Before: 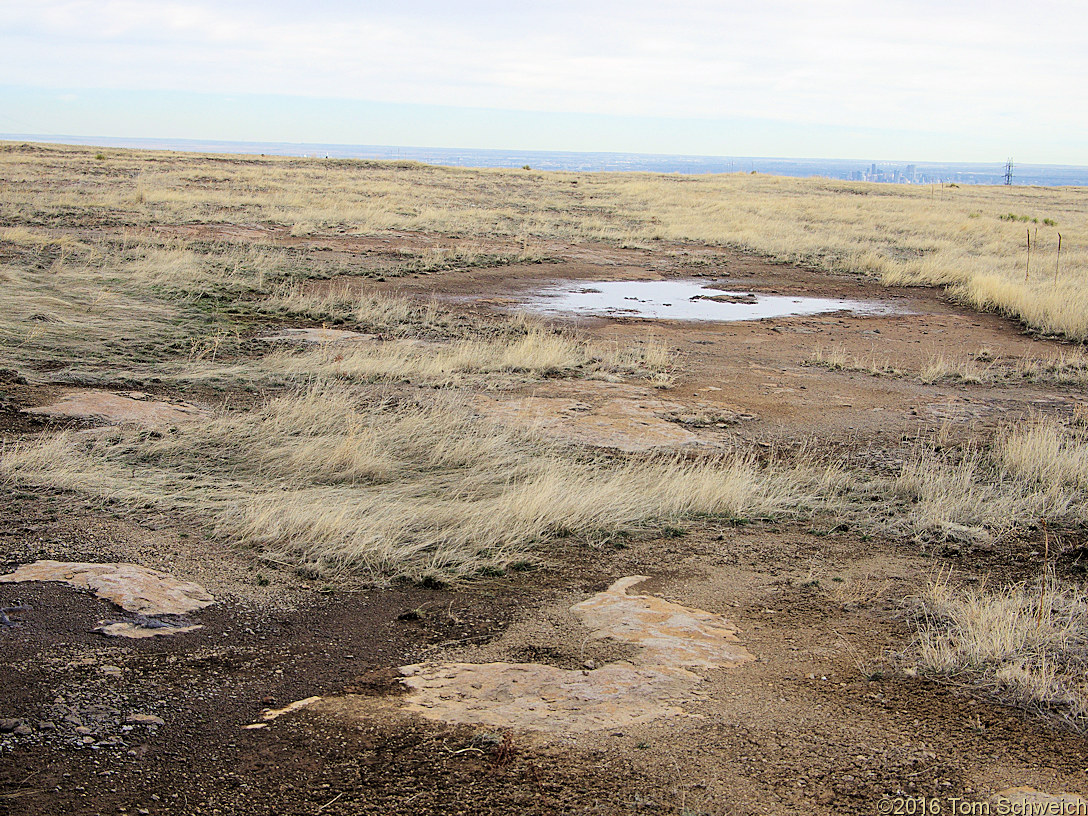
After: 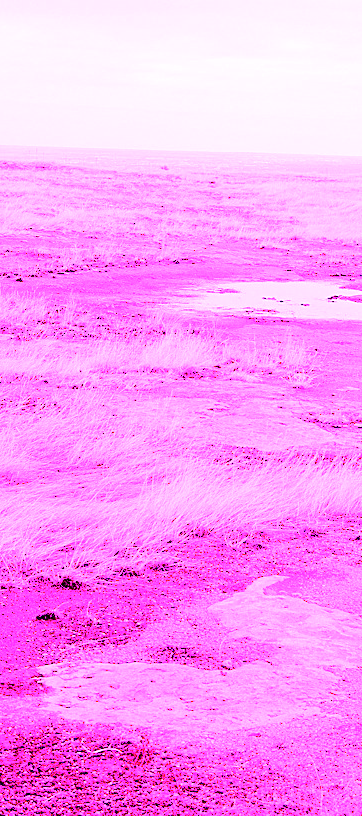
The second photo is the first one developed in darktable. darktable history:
crop: left 33.36%, right 33.36%
white balance: red 8, blue 8
